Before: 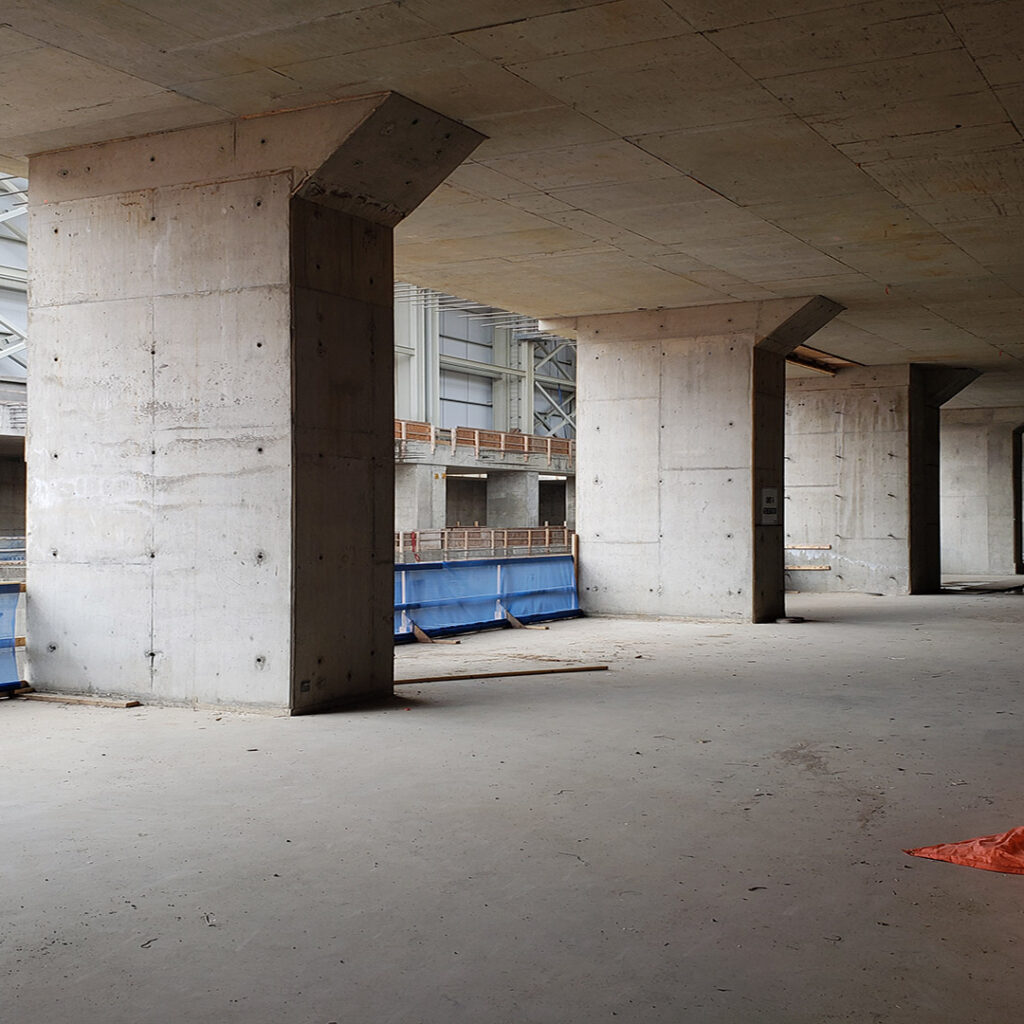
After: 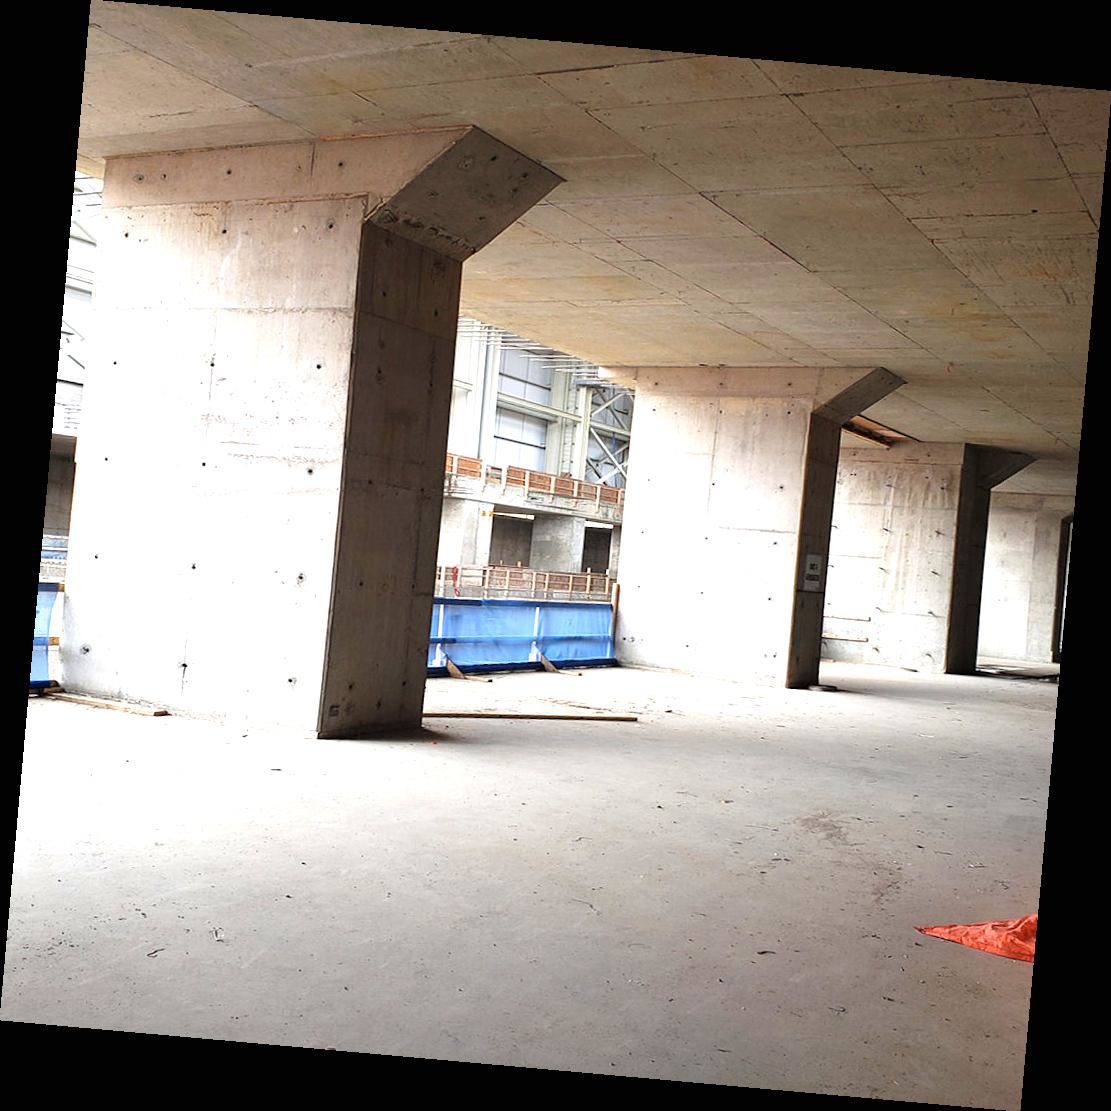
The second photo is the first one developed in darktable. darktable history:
exposure: black level correction 0, exposure 1.3 EV, compensate exposure bias true, compensate highlight preservation false
rotate and perspective: rotation 5.12°, automatic cropping off
